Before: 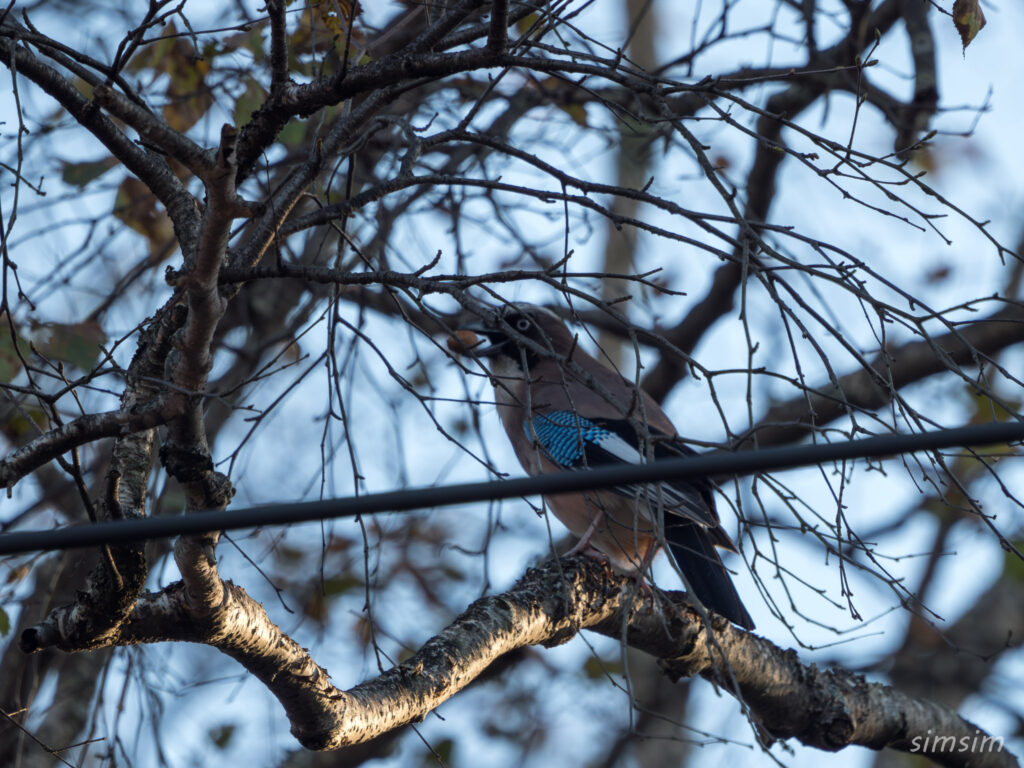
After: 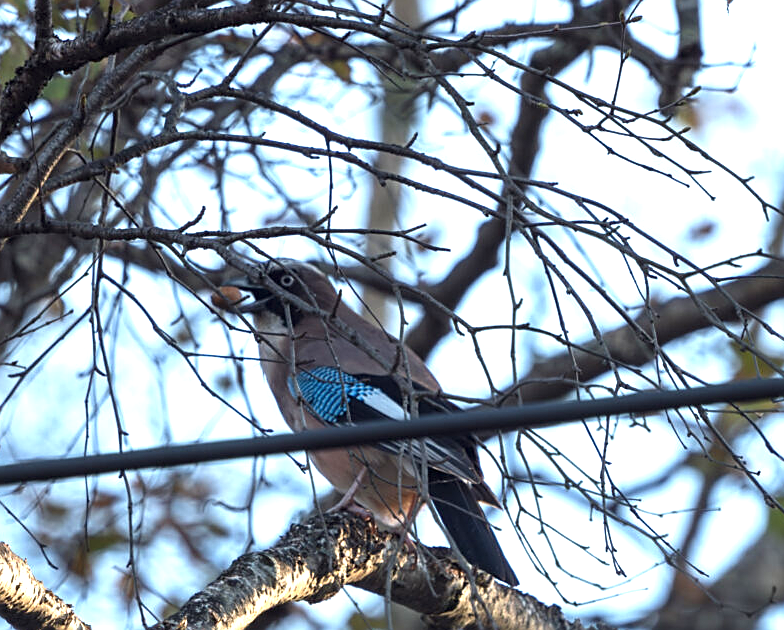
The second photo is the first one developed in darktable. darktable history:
sharpen: on, module defaults
crop: left 23.095%, top 5.827%, bottom 11.854%
exposure: black level correction 0, exposure 1.1 EV, compensate highlight preservation false
